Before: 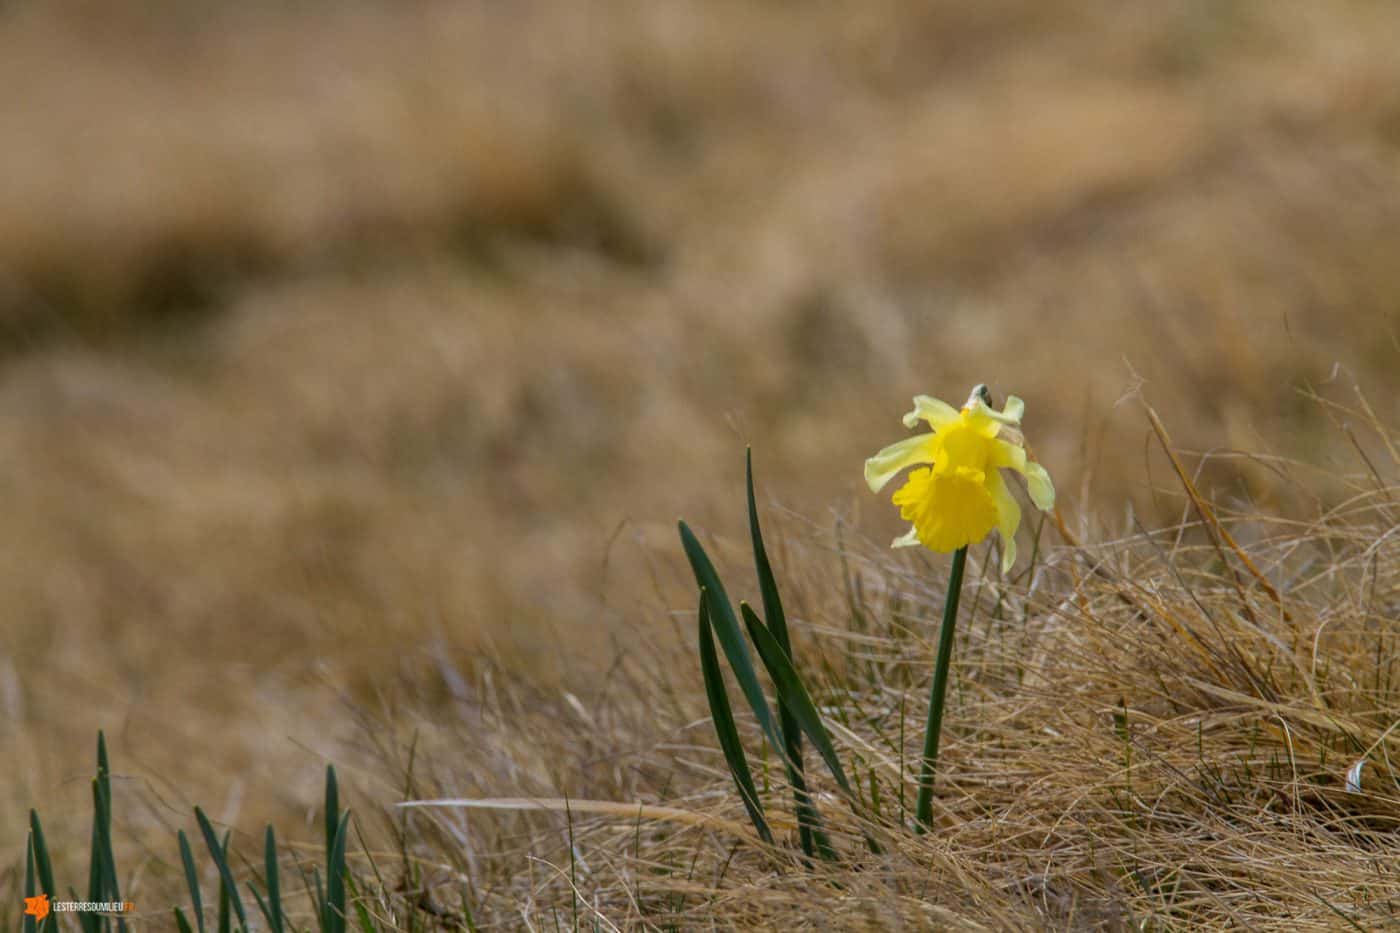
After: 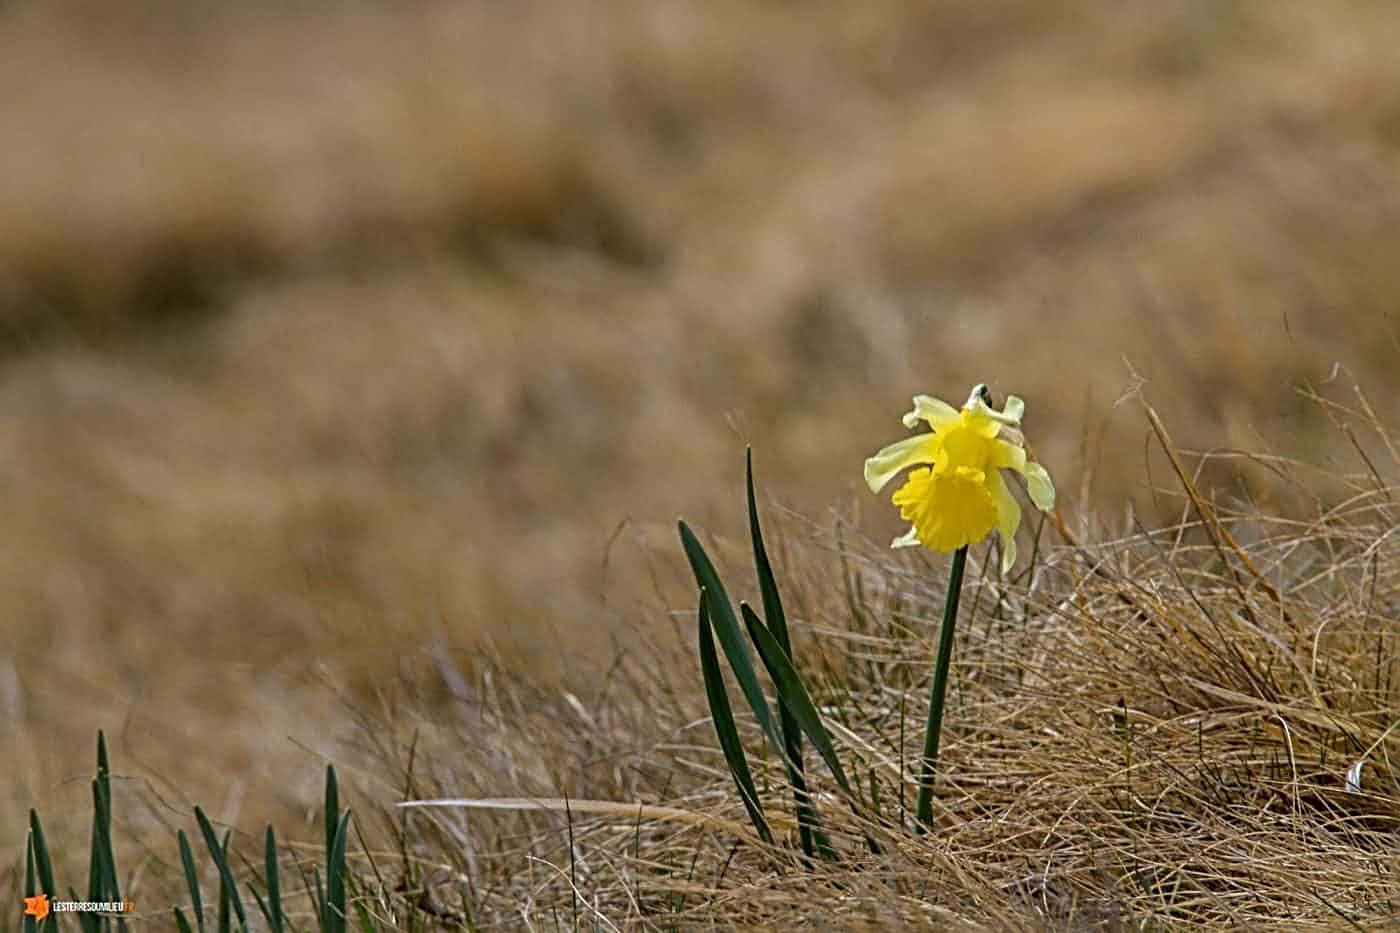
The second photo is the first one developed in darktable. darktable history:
sharpen: radius 3.69, amount 0.928
